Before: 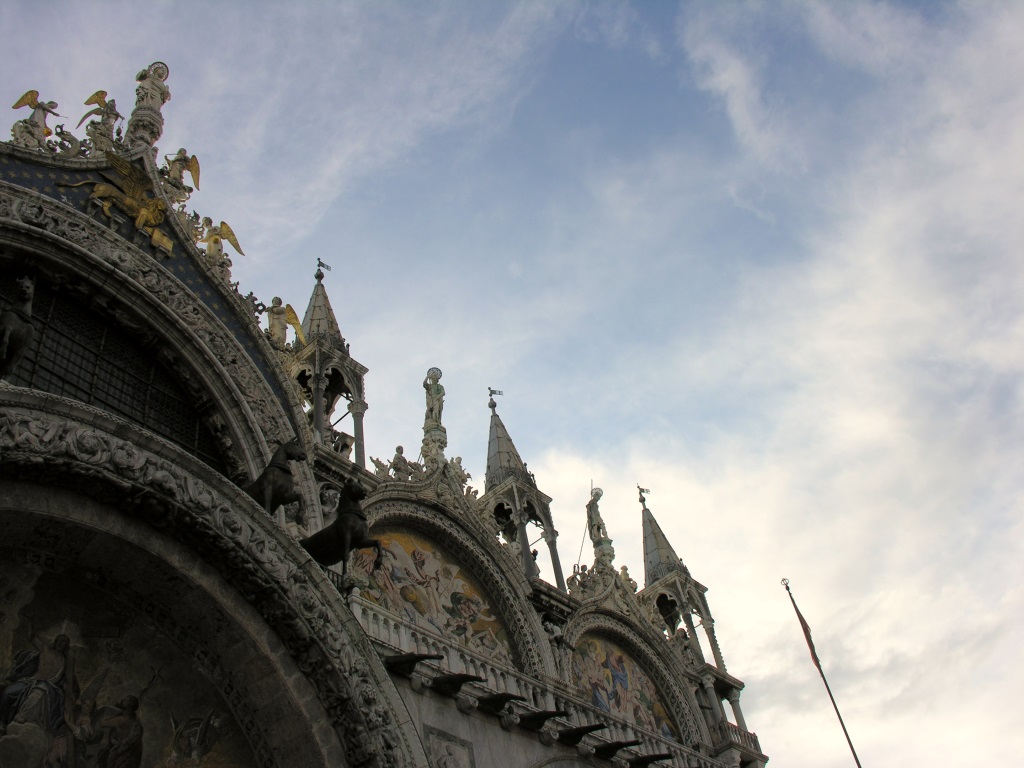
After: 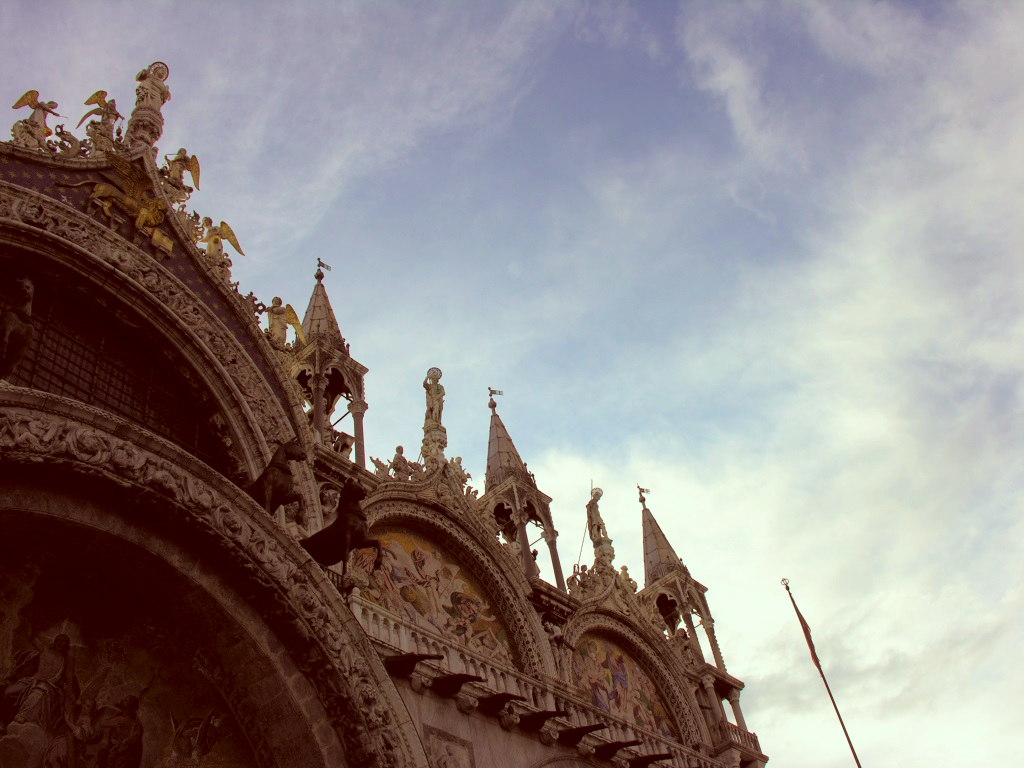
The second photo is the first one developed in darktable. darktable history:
color correction: highlights a* -7.12, highlights b* -0.144, shadows a* 20.87, shadows b* 11.48
velvia: on, module defaults
